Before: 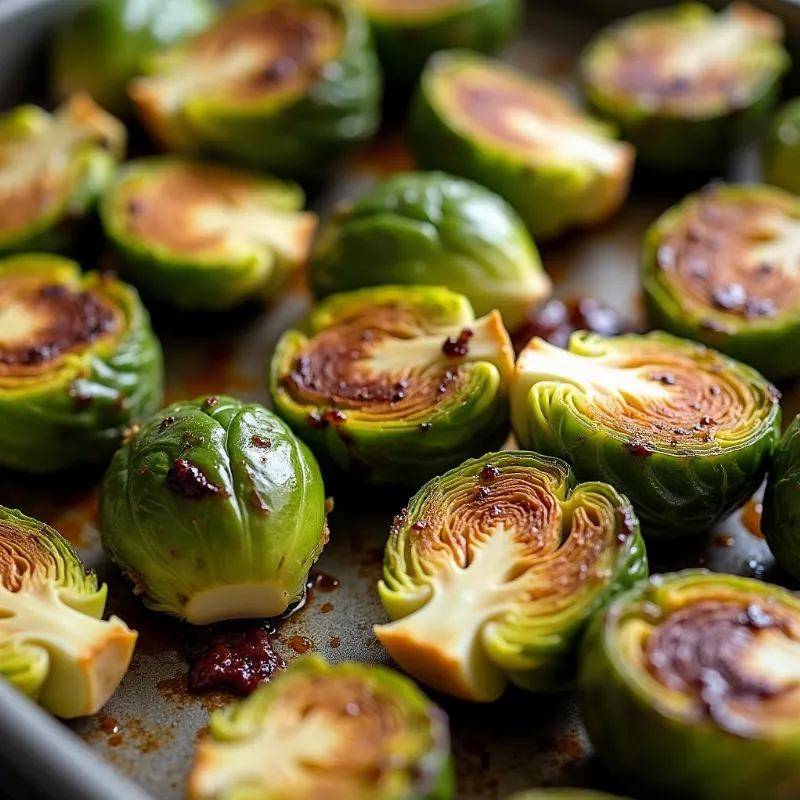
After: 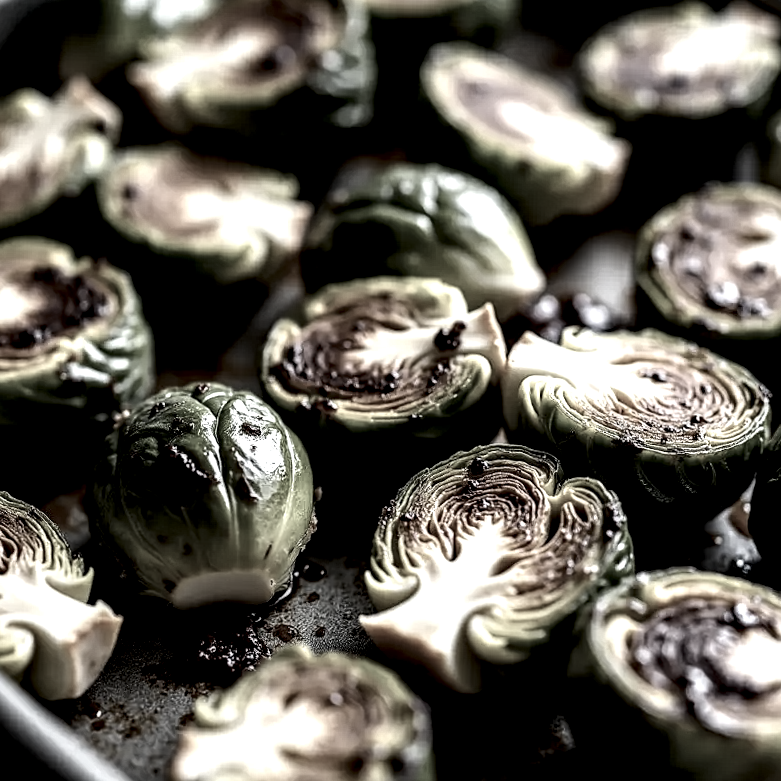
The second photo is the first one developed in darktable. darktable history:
crop and rotate: angle -1.34°
shadows and highlights: shadows -0.452, highlights 41.2
color correction: highlights b* -0.011, saturation 0.231
local contrast: shadows 174%, detail 225%
tone curve: curves: ch0 [(0, 0) (0.003, 0.006) (0.011, 0.01) (0.025, 0.017) (0.044, 0.029) (0.069, 0.043) (0.1, 0.064) (0.136, 0.091) (0.177, 0.128) (0.224, 0.162) (0.277, 0.206) (0.335, 0.258) (0.399, 0.324) (0.468, 0.404) (0.543, 0.499) (0.623, 0.595) (0.709, 0.693) (0.801, 0.786) (0.898, 0.883) (1, 1)], color space Lab, independent channels, preserve colors none
